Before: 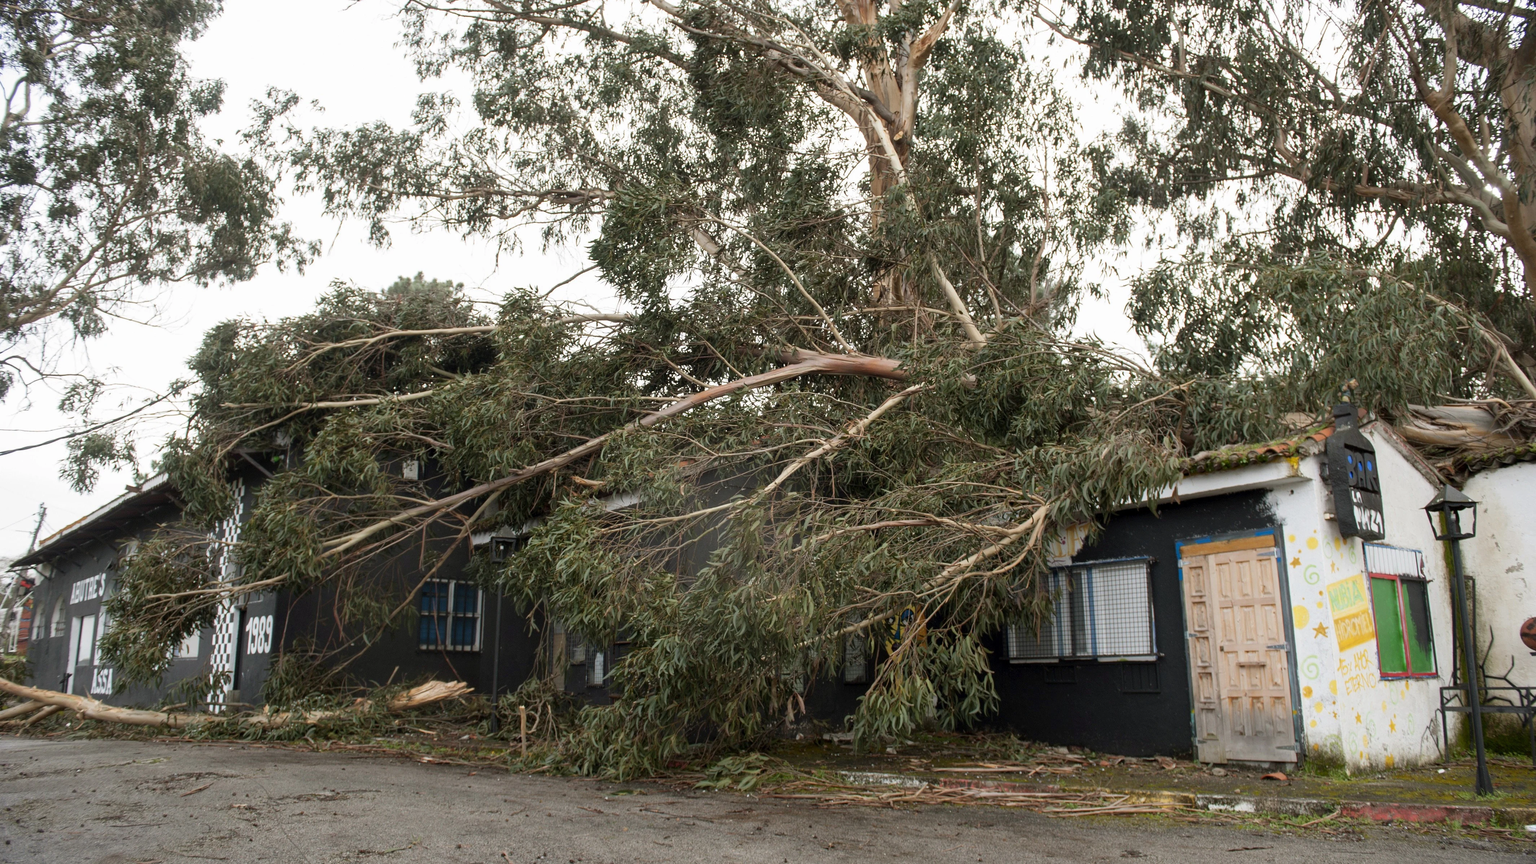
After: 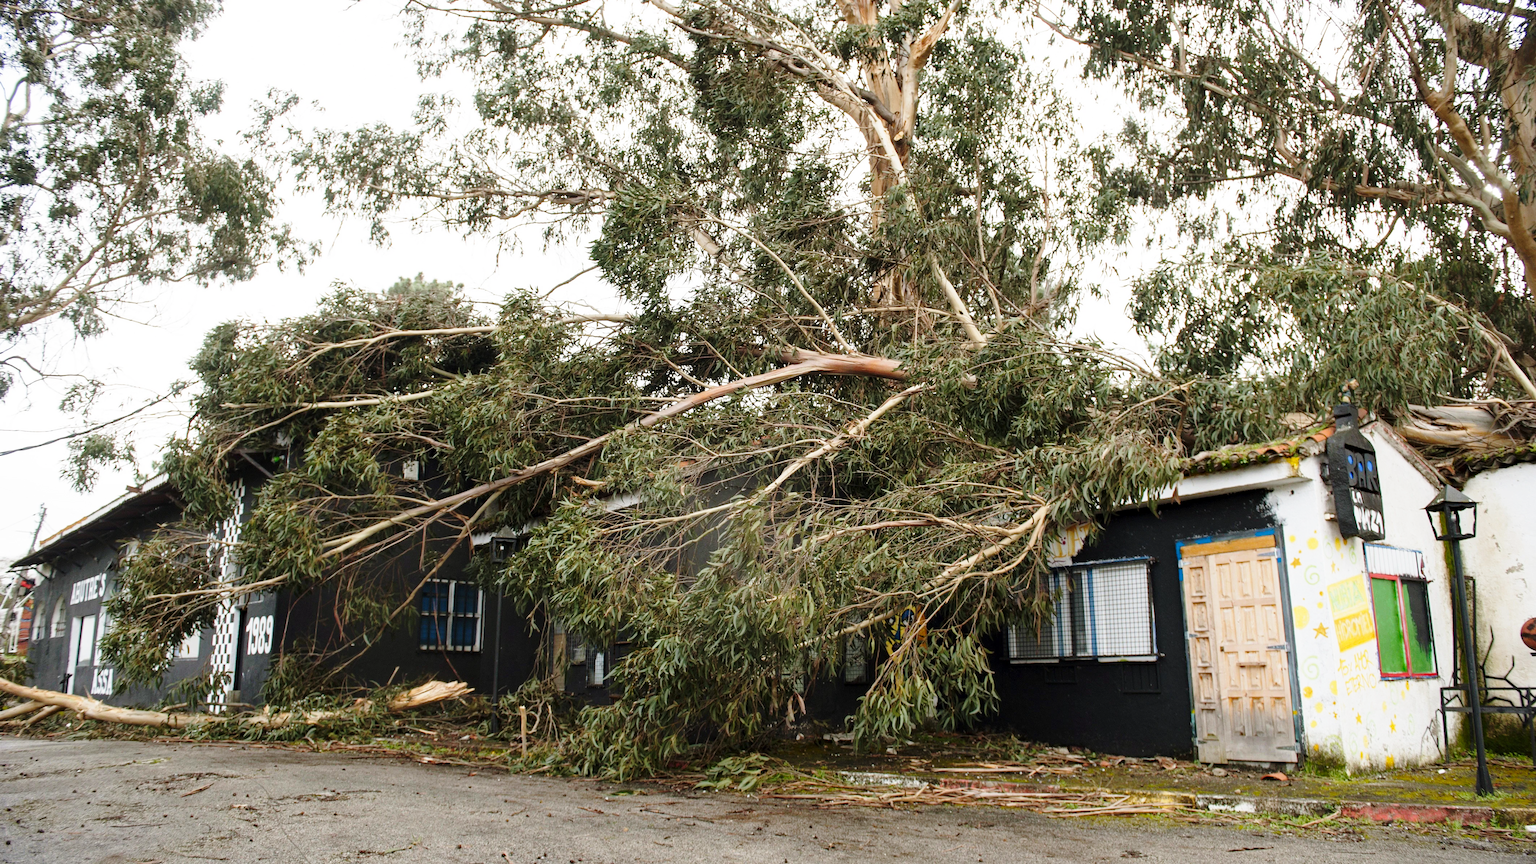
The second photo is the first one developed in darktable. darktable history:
base curve: curves: ch0 [(0, 0) (0.028, 0.03) (0.121, 0.232) (0.46, 0.748) (0.859, 0.968) (1, 1)], preserve colors none
rotate and perspective: crop left 0, crop top 0
haze removal: compatibility mode true, adaptive false
